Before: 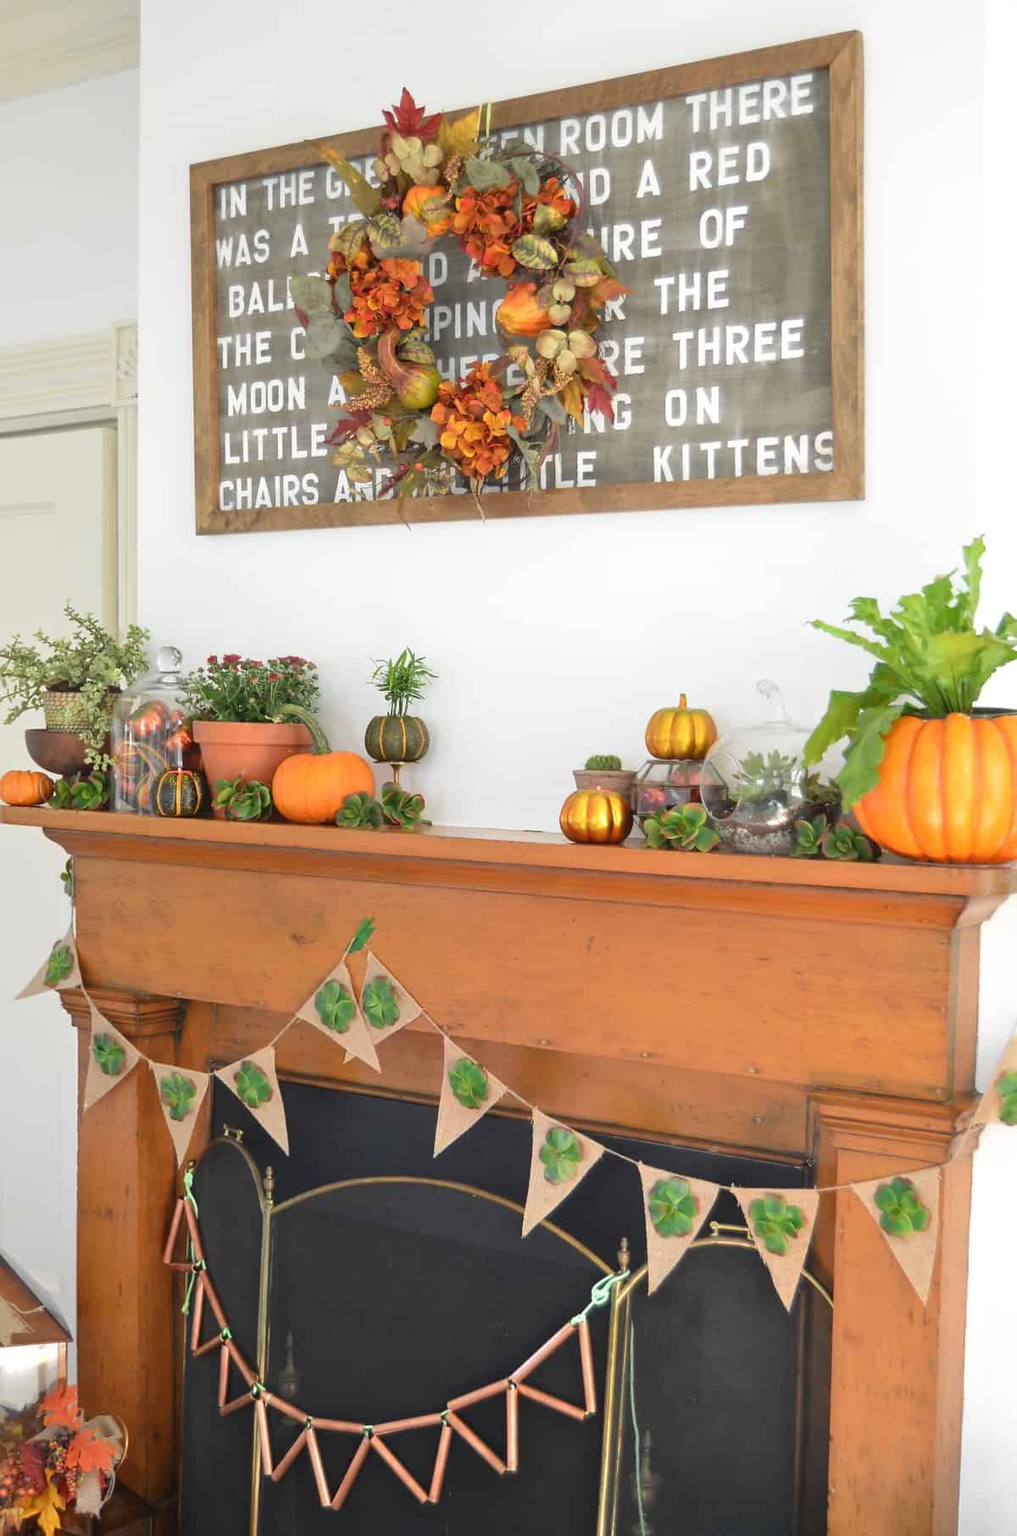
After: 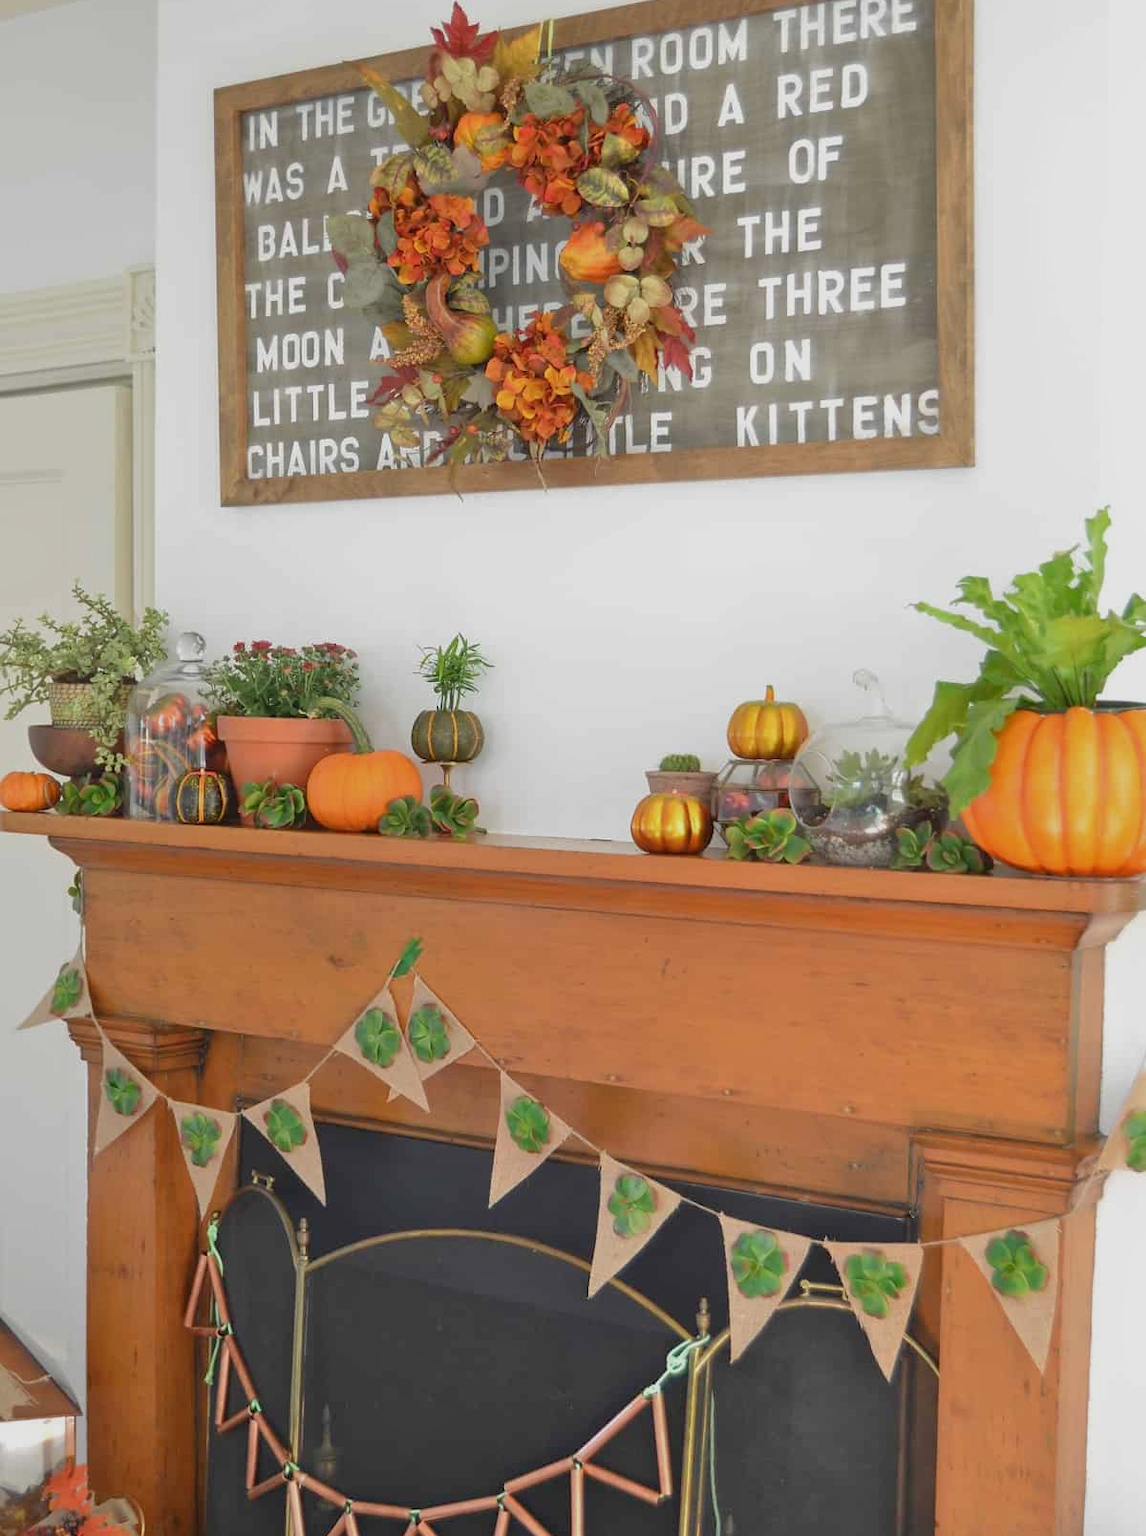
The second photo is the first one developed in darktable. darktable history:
tone equalizer: -8 EV 0.25 EV, -7 EV 0.417 EV, -6 EV 0.417 EV, -5 EV 0.25 EV, -3 EV -0.25 EV, -2 EV -0.417 EV, -1 EV -0.417 EV, +0 EV -0.25 EV, edges refinement/feathering 500, mask exposure compensation -1.57 EV, preserve details guided filter
crop and rotate: top 5.609%, bottom 5.609%
